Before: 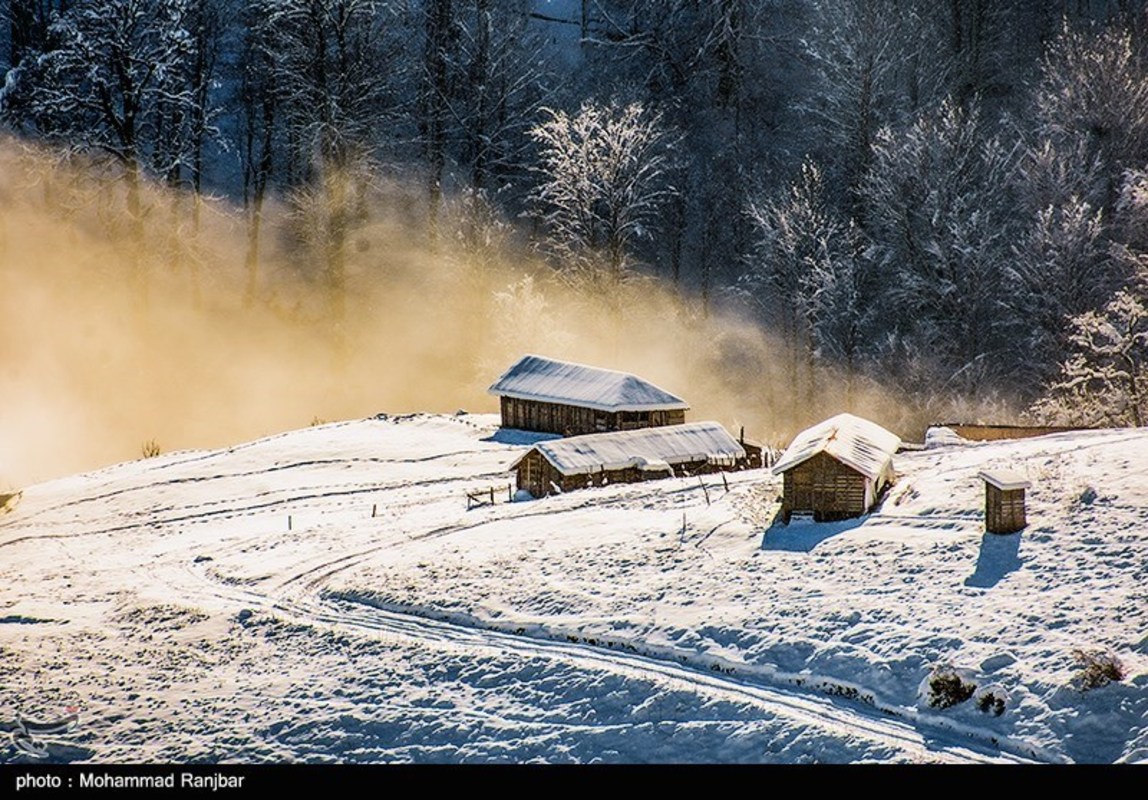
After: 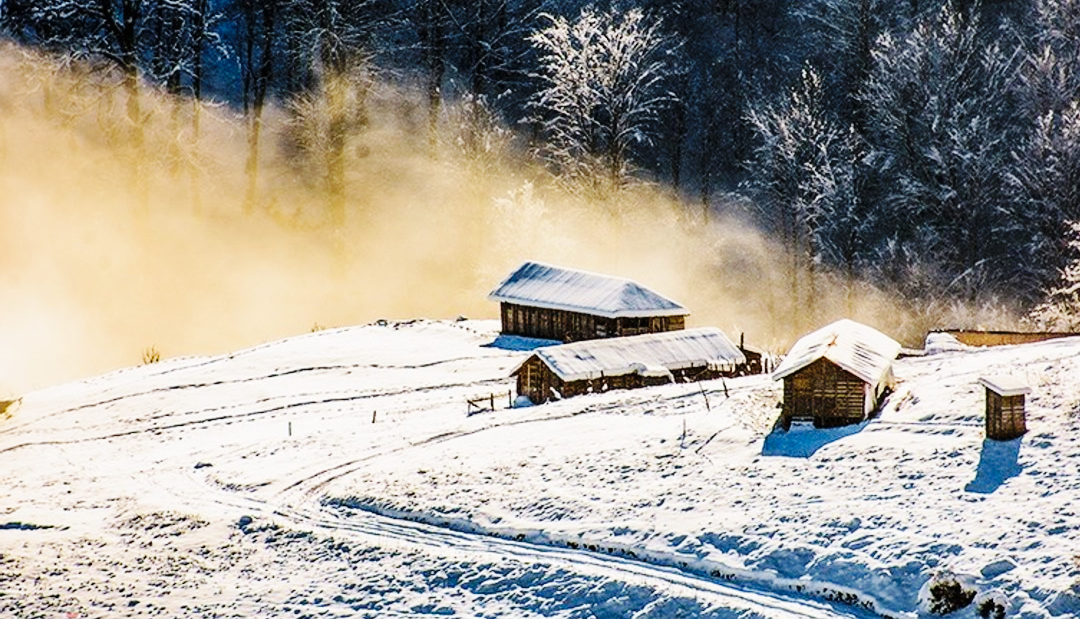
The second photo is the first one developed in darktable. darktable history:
base curve: curves: ch0 [(0, 0) (0.036, 0.025) (0.121, 0.166) (0.206, 0.329) (0.605, 0.79) (1, 1)], preserve colors none
crop and rotate: angle 0.028°, top 11.829%, right 5.774%, bottom 10.699%
